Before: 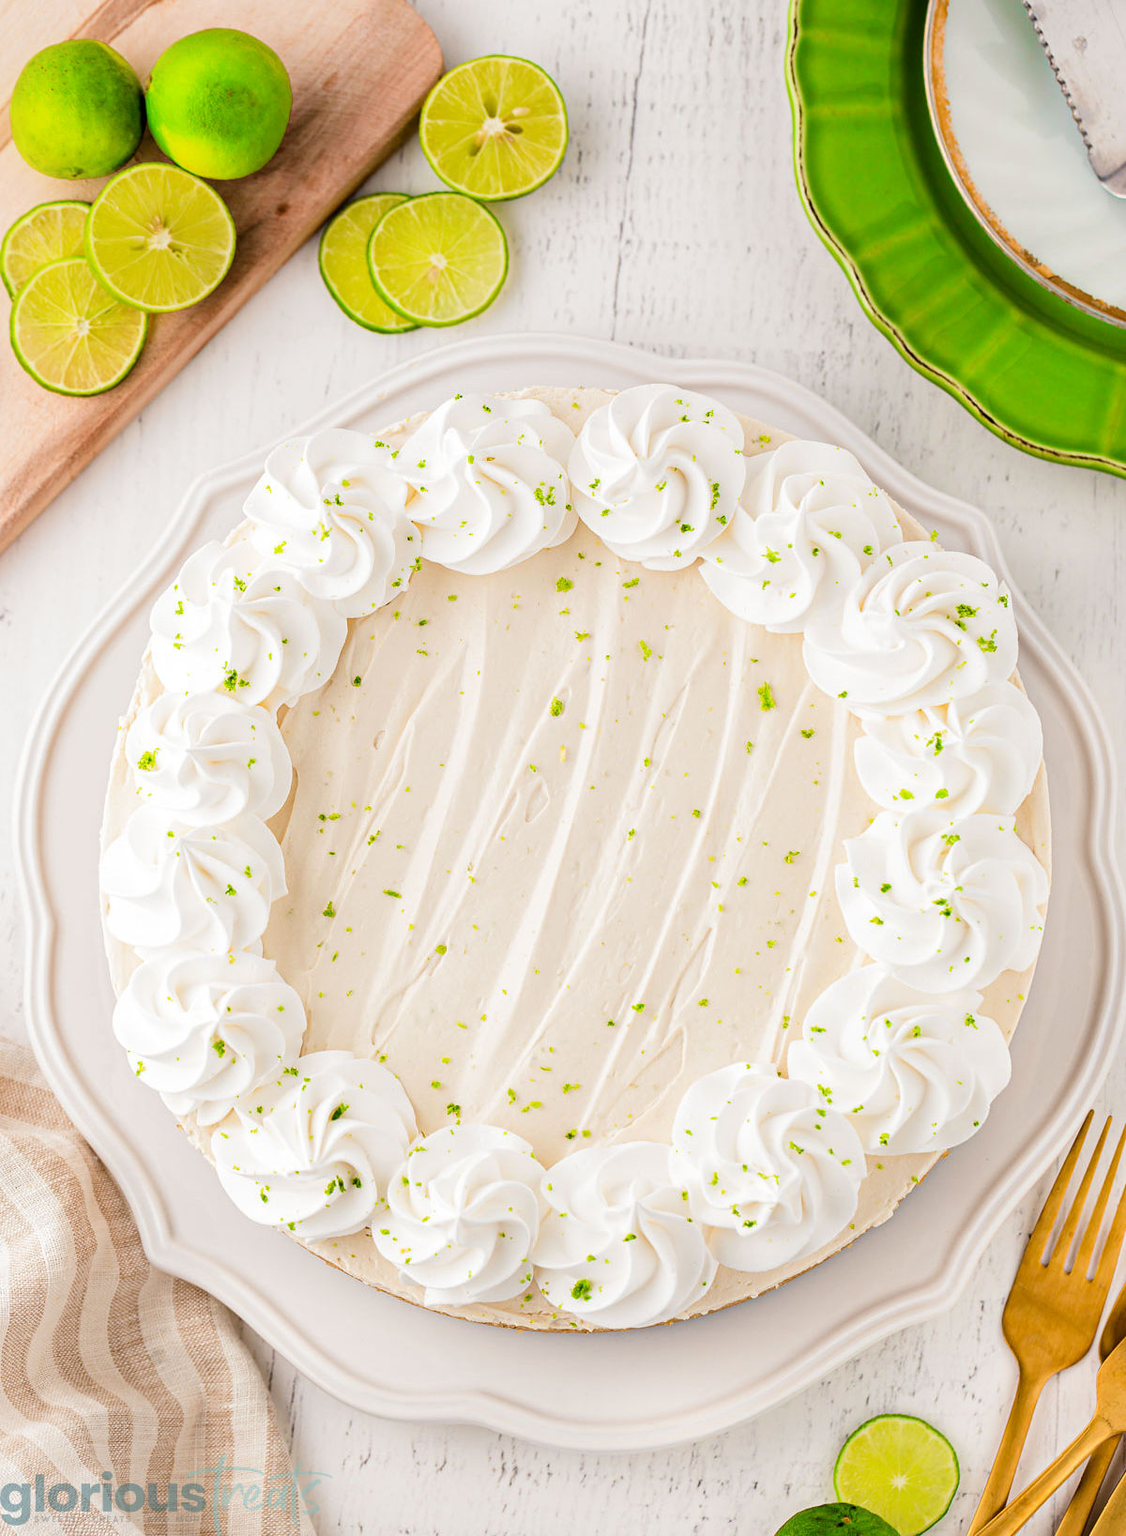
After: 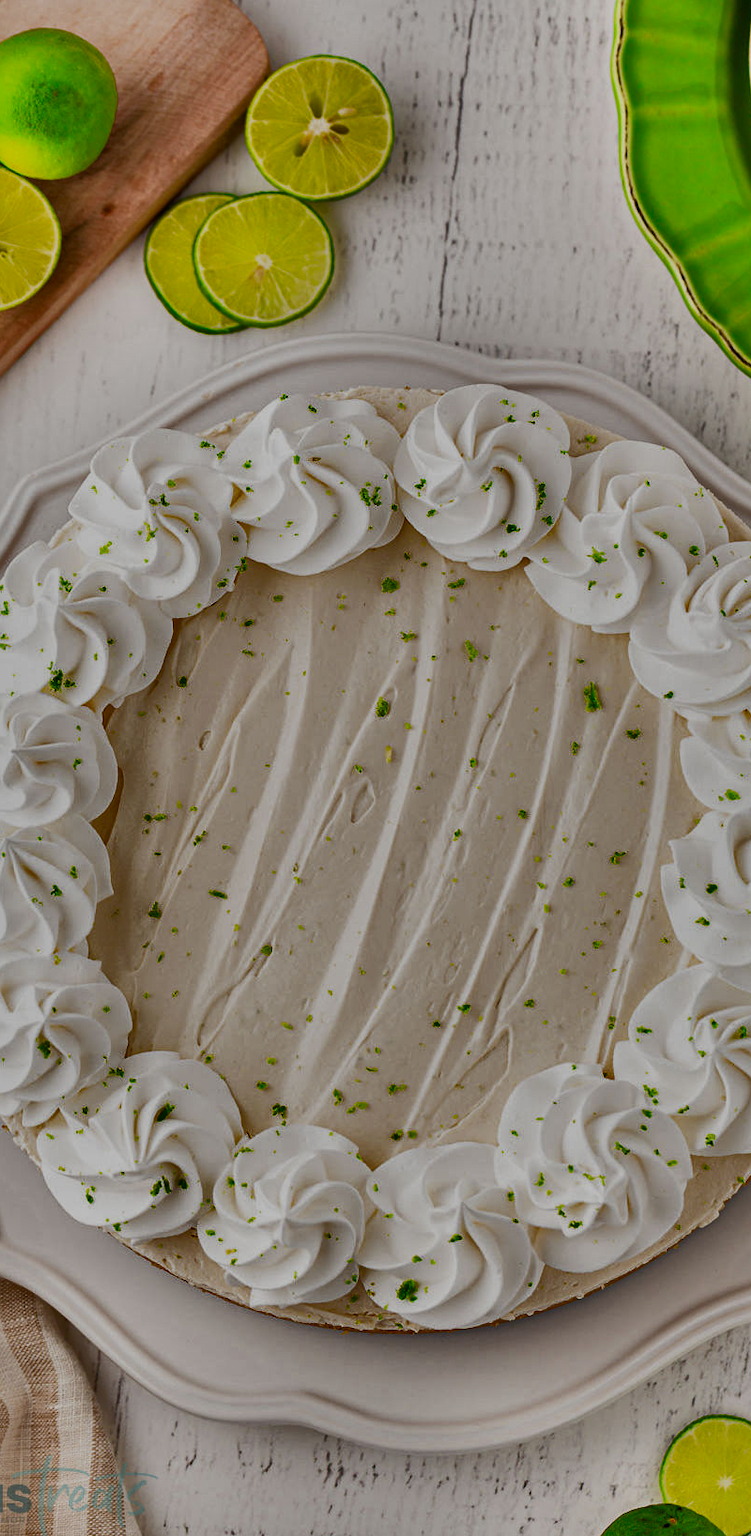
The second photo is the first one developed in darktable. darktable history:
crop and rotate: left 15.546%, right 17.787%
shadows and highlights: shadows 20.91, highlights -82.73, soften with gaussian
white balance: emerald 1
filmic rgb: black relative exposure -14.19 EV, white relative exposure 3.39 EV, hardness 7.89, preserve chrominance max RGB
